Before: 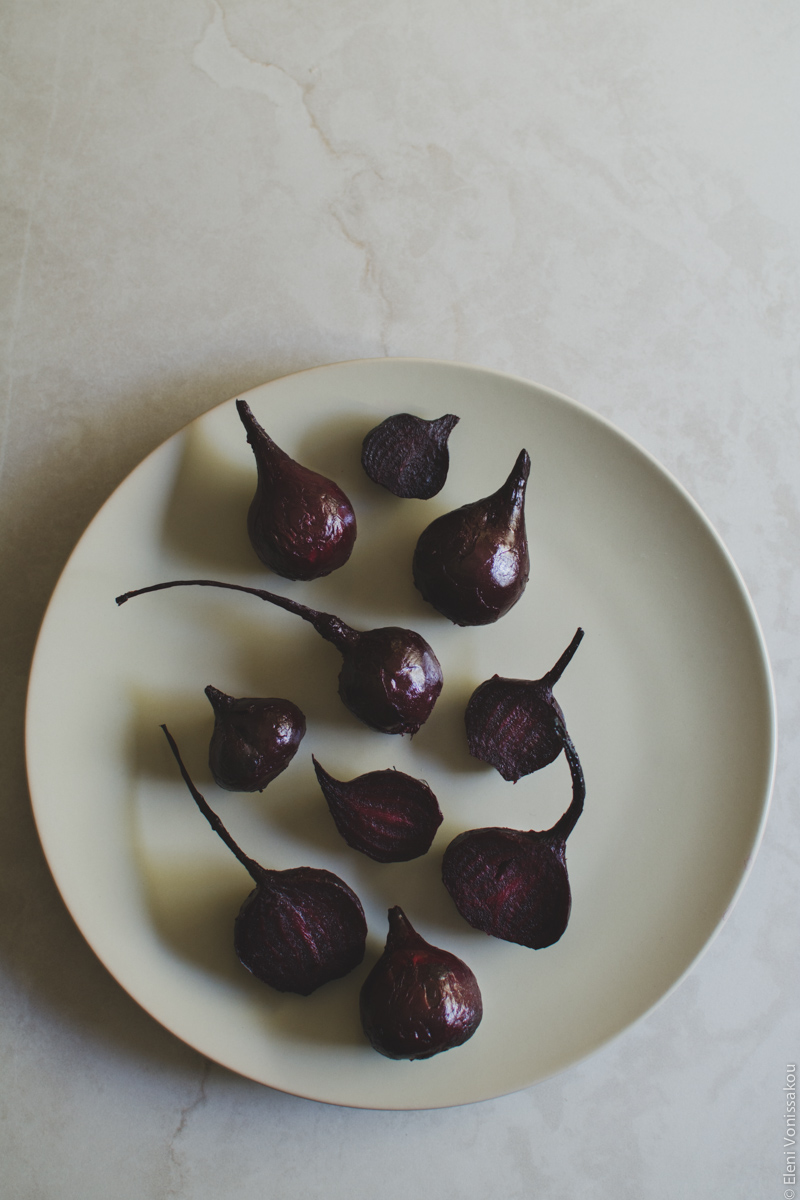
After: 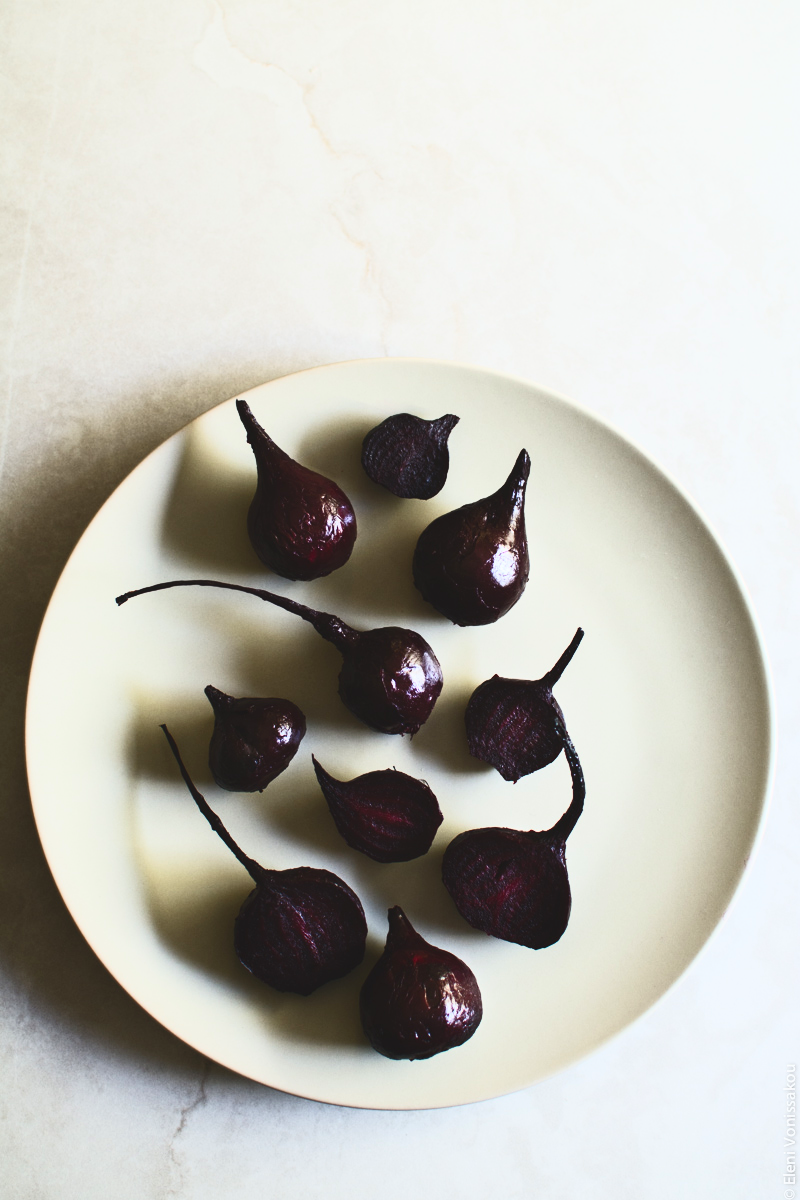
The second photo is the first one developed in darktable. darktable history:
contrast brightness saturation: contrast 0.621, brightness 0.347, saturation 0.149
